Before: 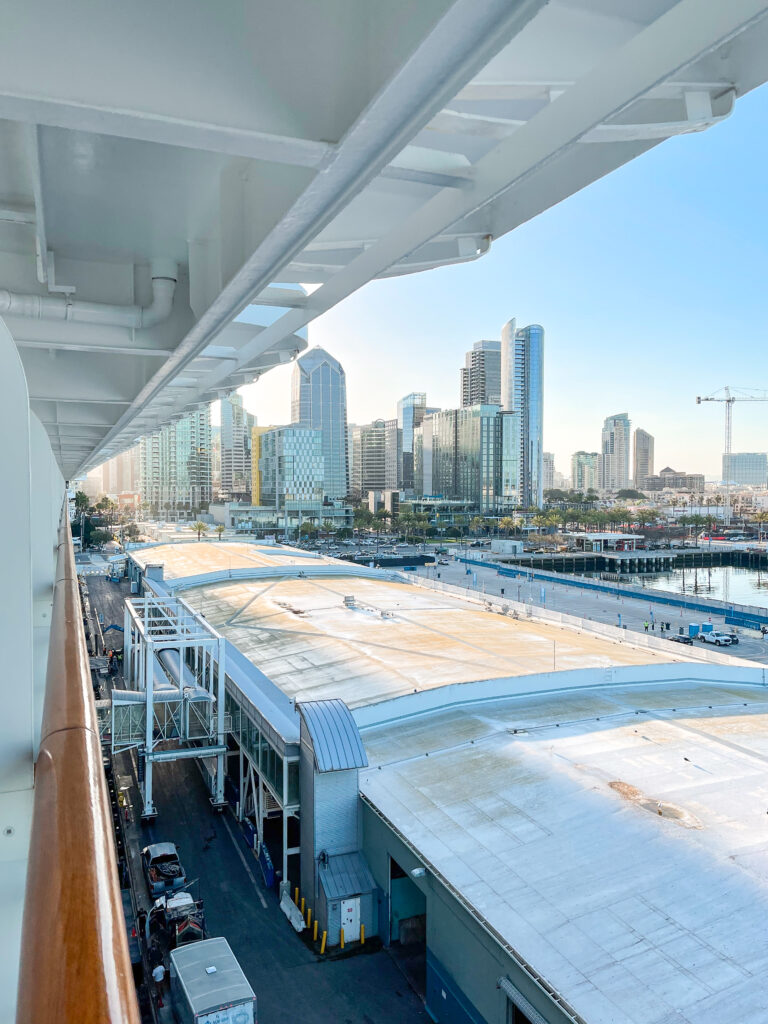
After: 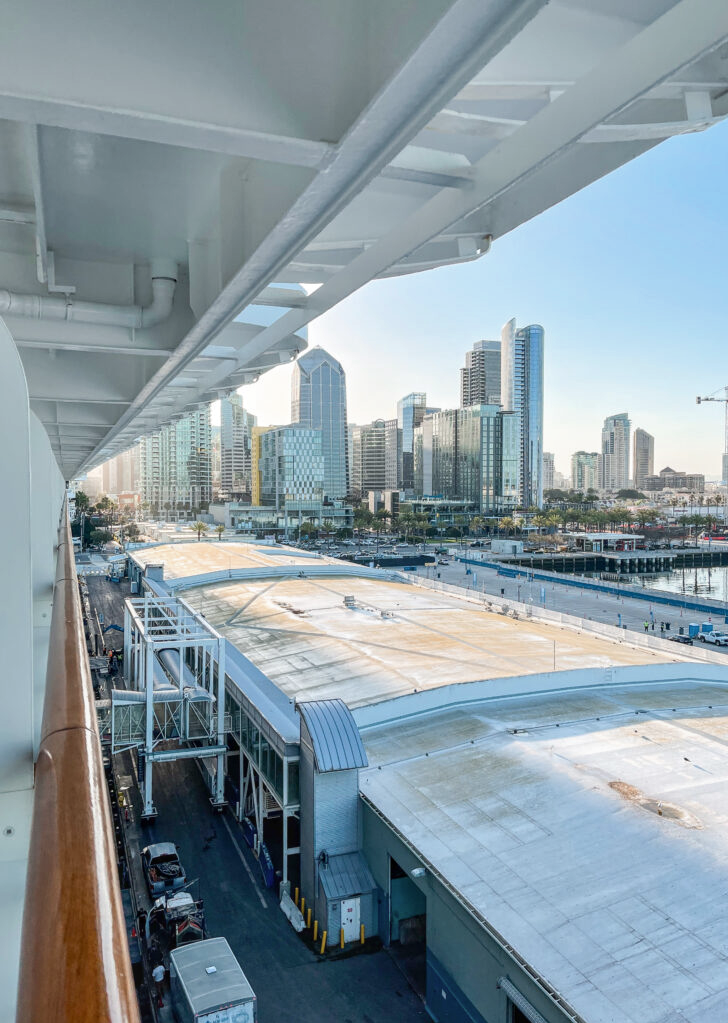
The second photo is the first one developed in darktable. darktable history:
local contrast: on, module defaults
contrast brightness saturation: contrast -0.076, brightness -0.036, saturation -0.113
crop and rotate: left 0%, right 5.115%
